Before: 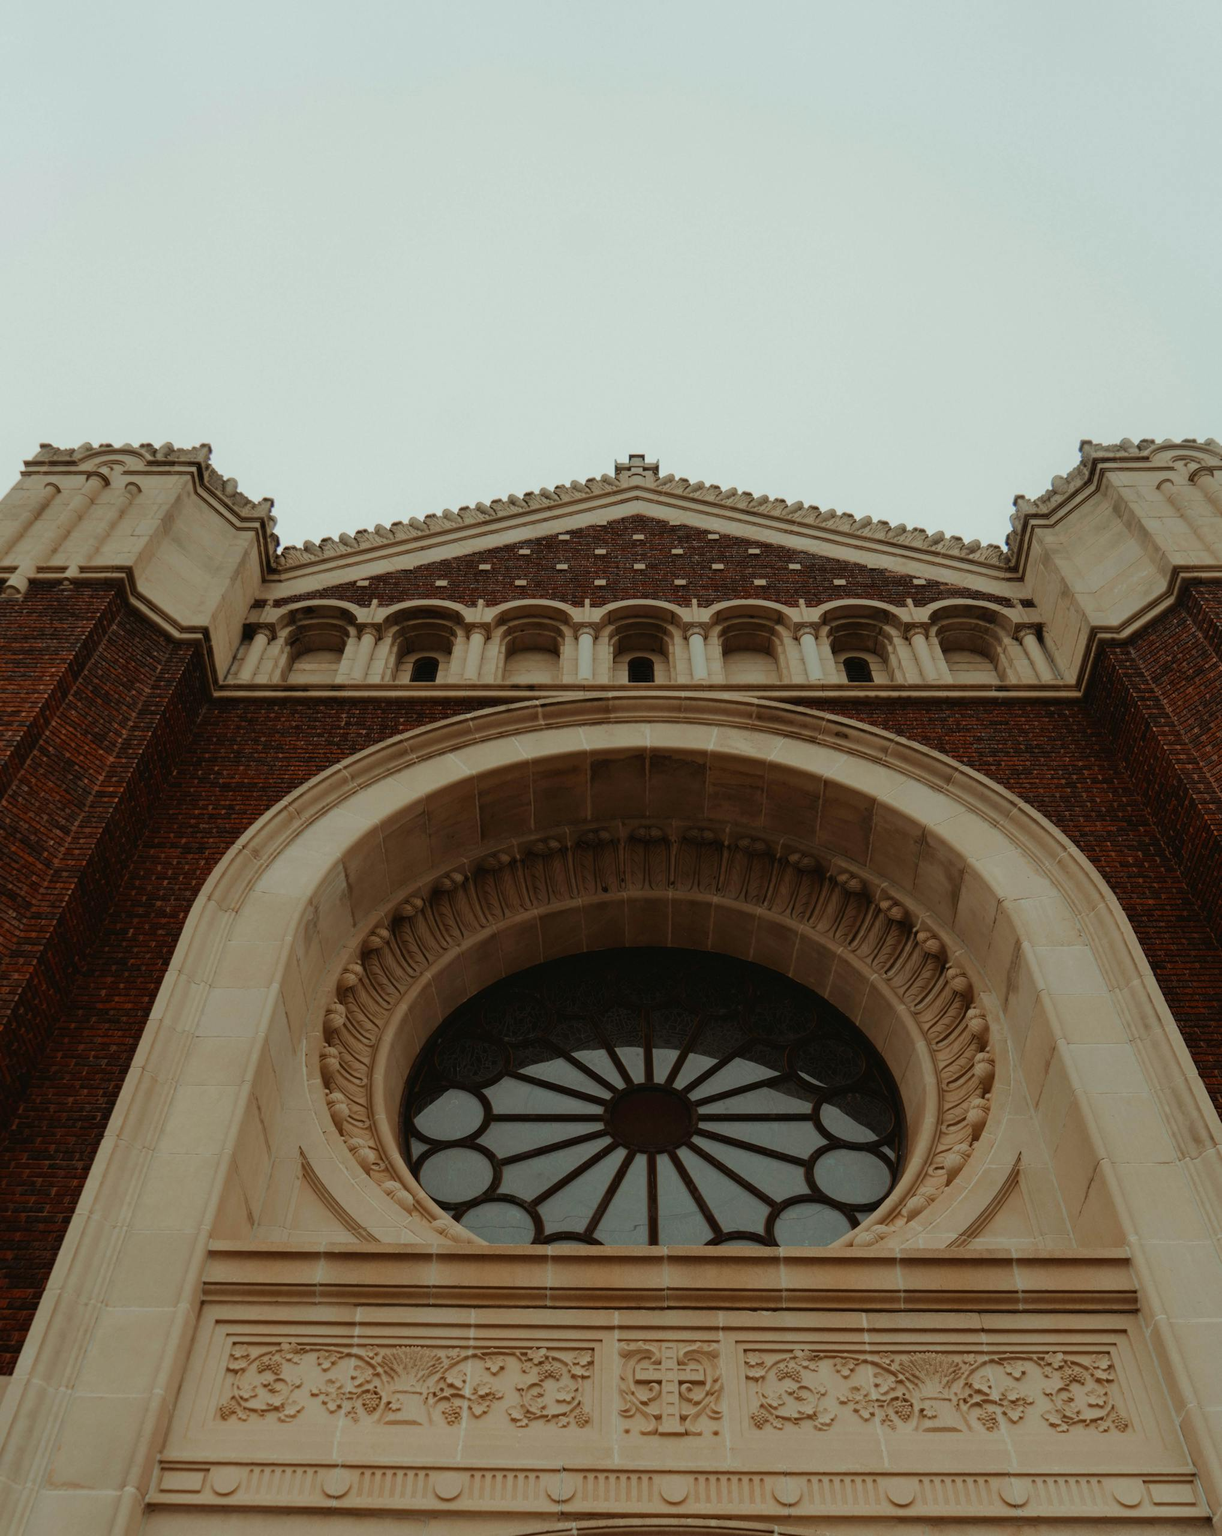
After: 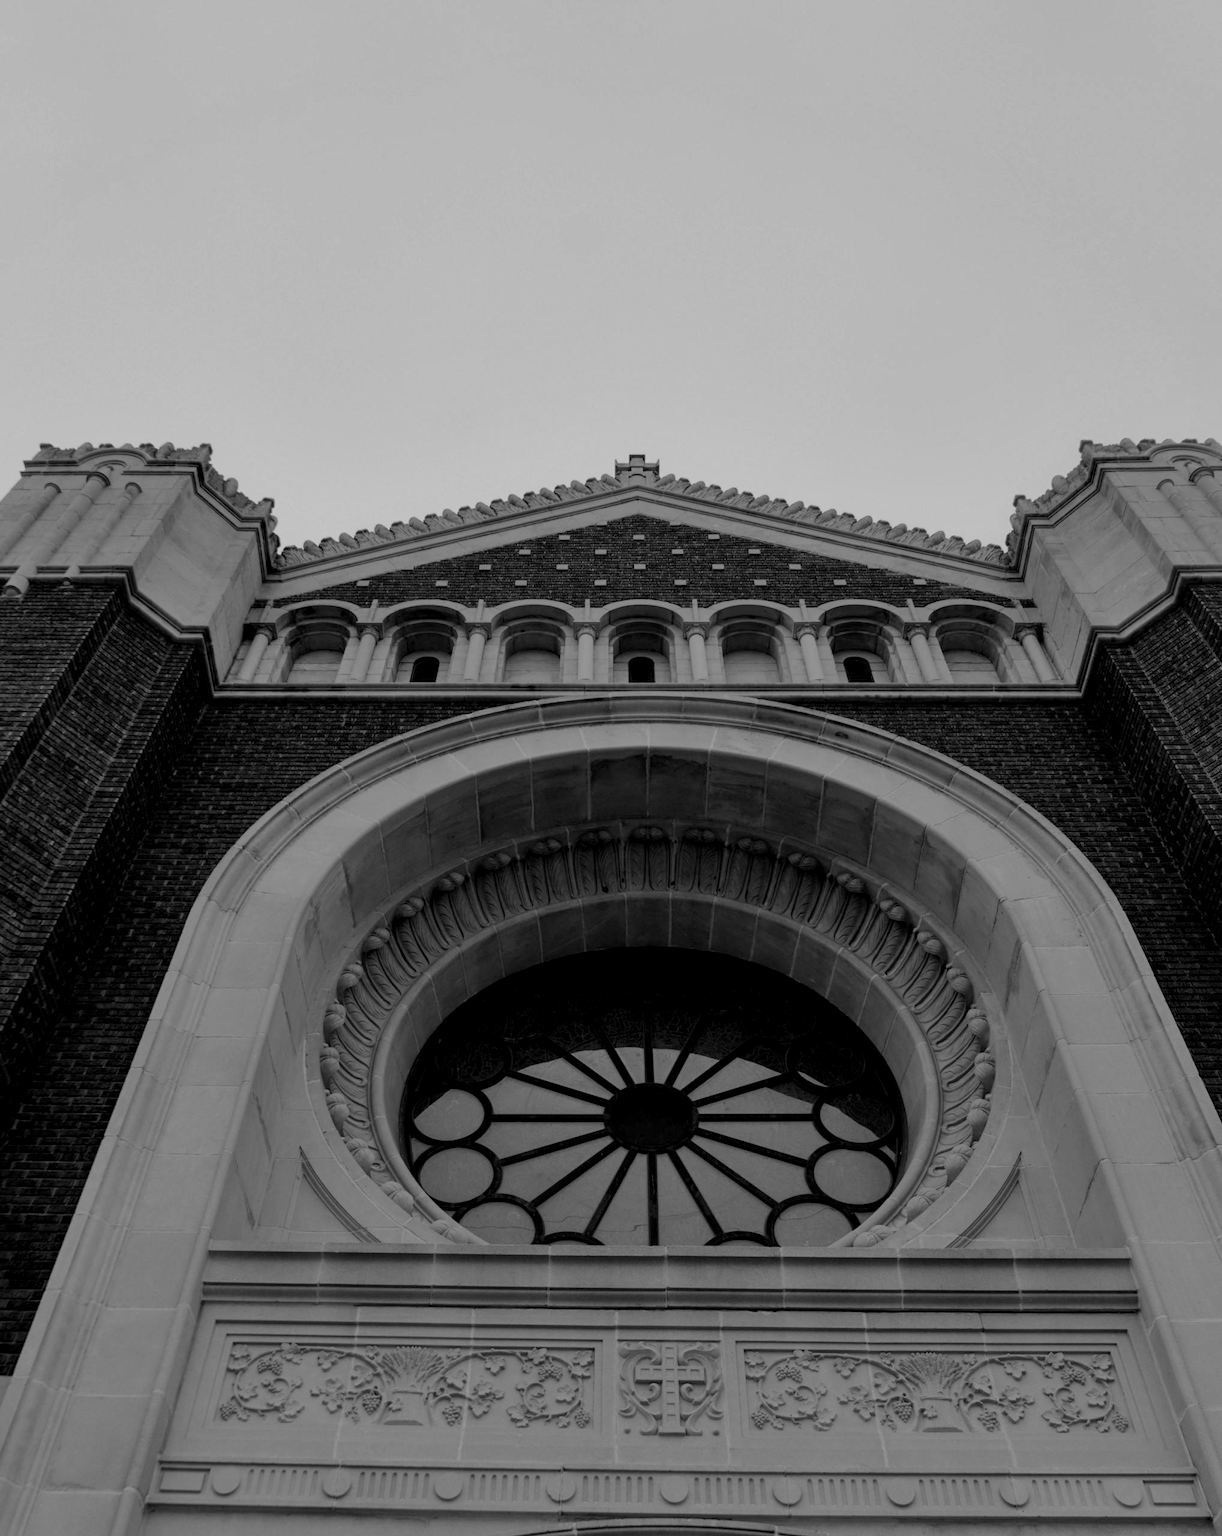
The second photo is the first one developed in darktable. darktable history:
monochrome: a 32, b 64, size 2.3, highlights 1
exposure: black level correction 0.006, exposure -0.226 EV, compensate highlight preservation false
shadows and highlights: shadows 35, highlights -35, soften with gaussian
